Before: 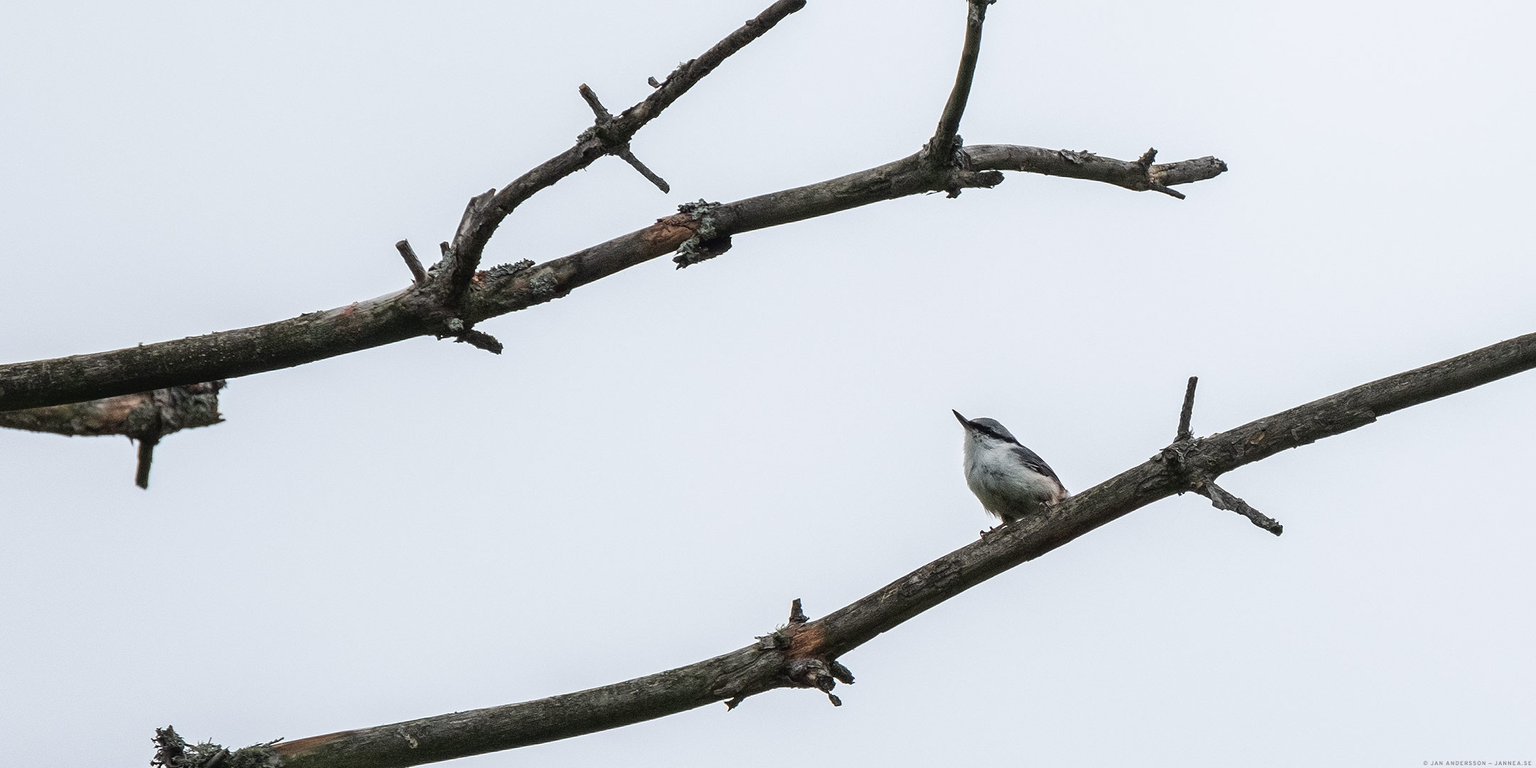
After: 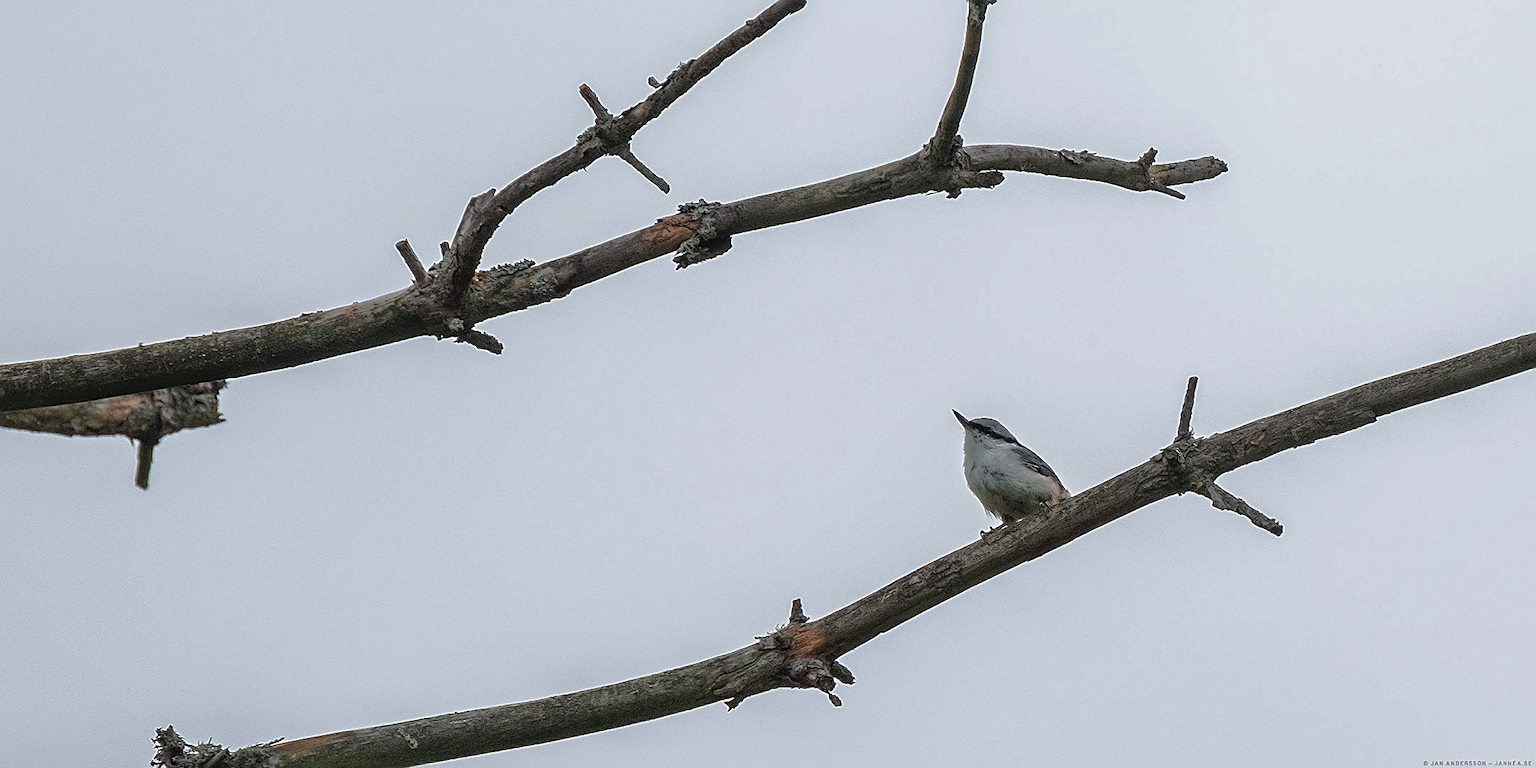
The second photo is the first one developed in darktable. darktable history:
sharpen: on, module defaults
shadows and highlights: shadows 40, highlights -60
